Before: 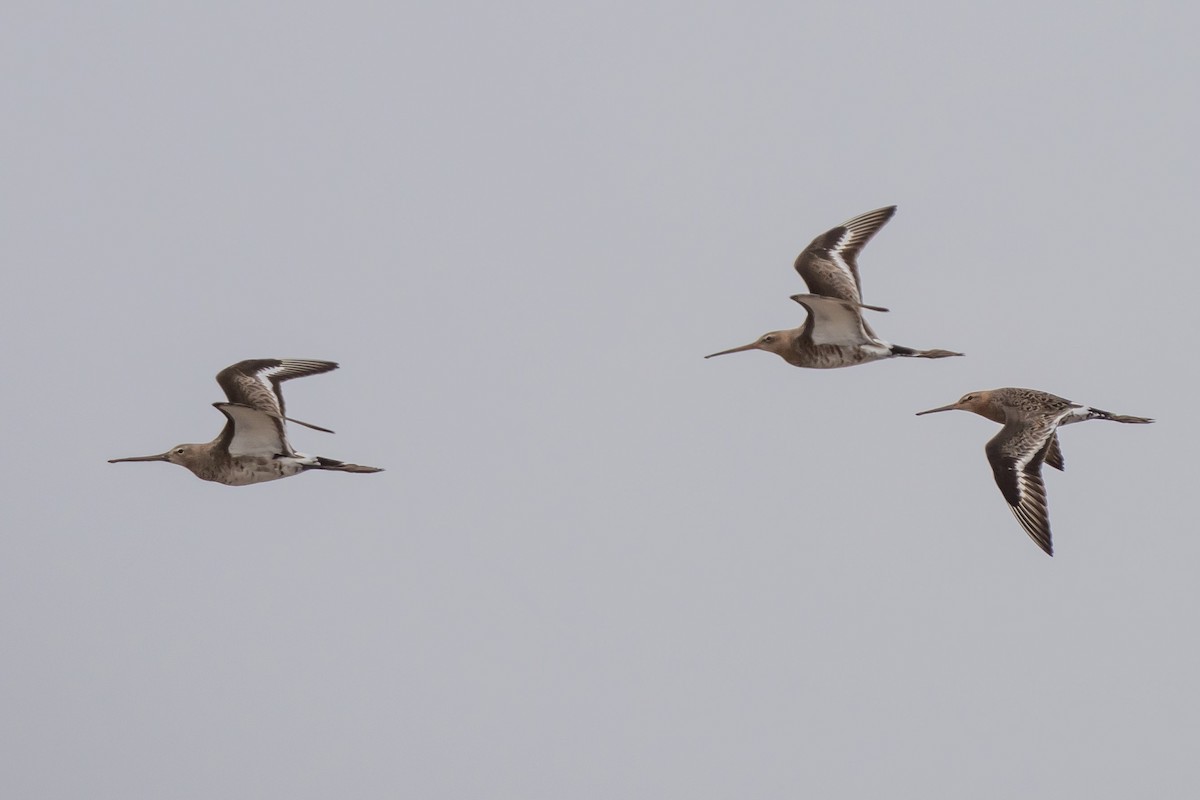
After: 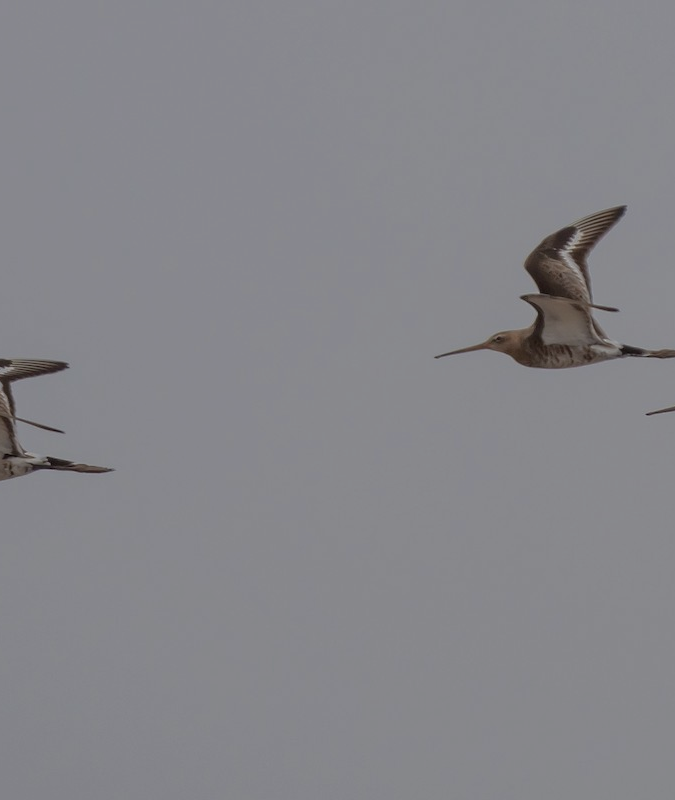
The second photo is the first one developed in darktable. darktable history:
crop and rotate: left 22.516%, right 21.234%
base curve: curves: ch0 [(0, 0) (0.826, 0.587) (1, 1)]
